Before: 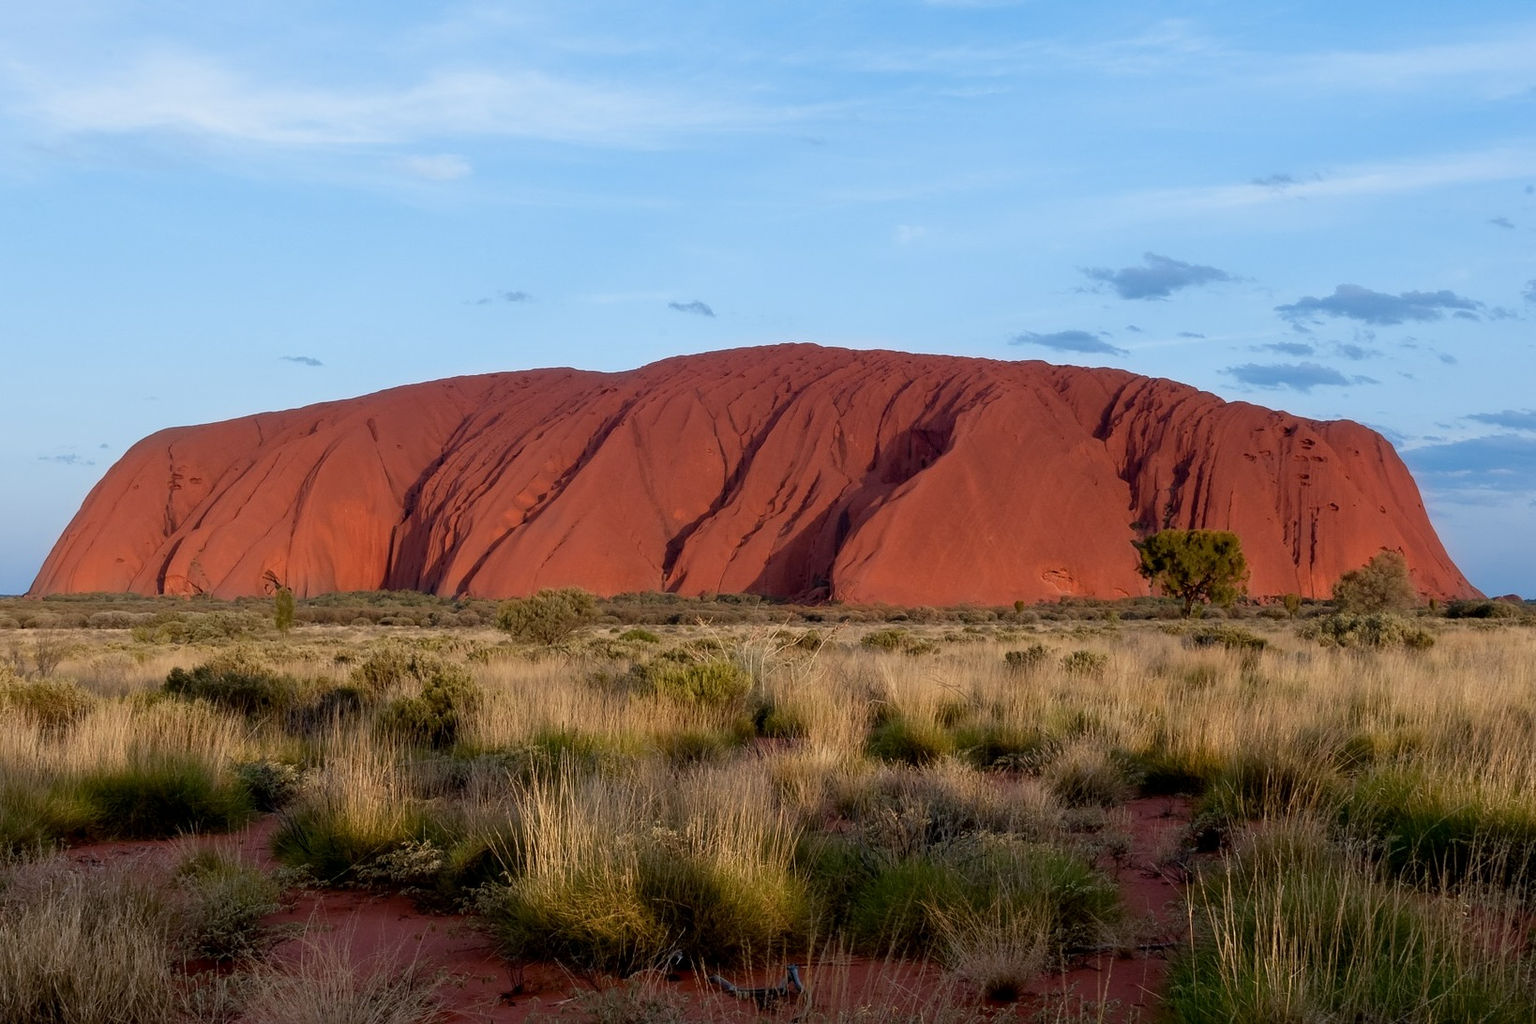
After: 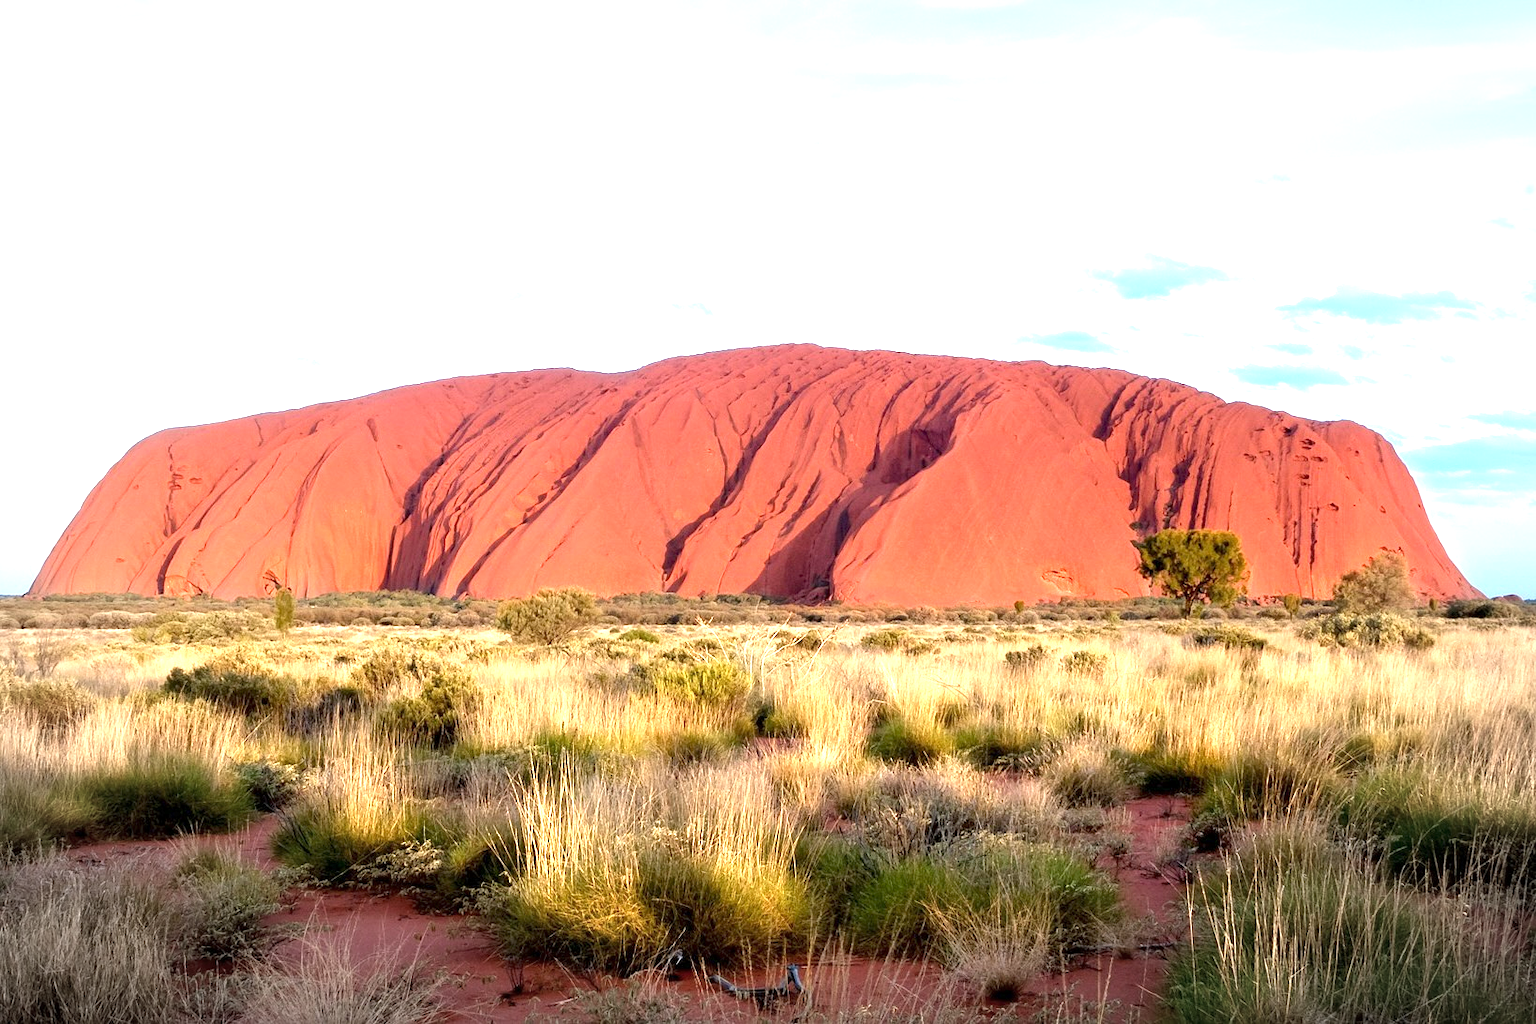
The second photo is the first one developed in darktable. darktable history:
vignetting: automatic ratio true
exposure: exposure 2.003 EV, compensate highlight preservation false
